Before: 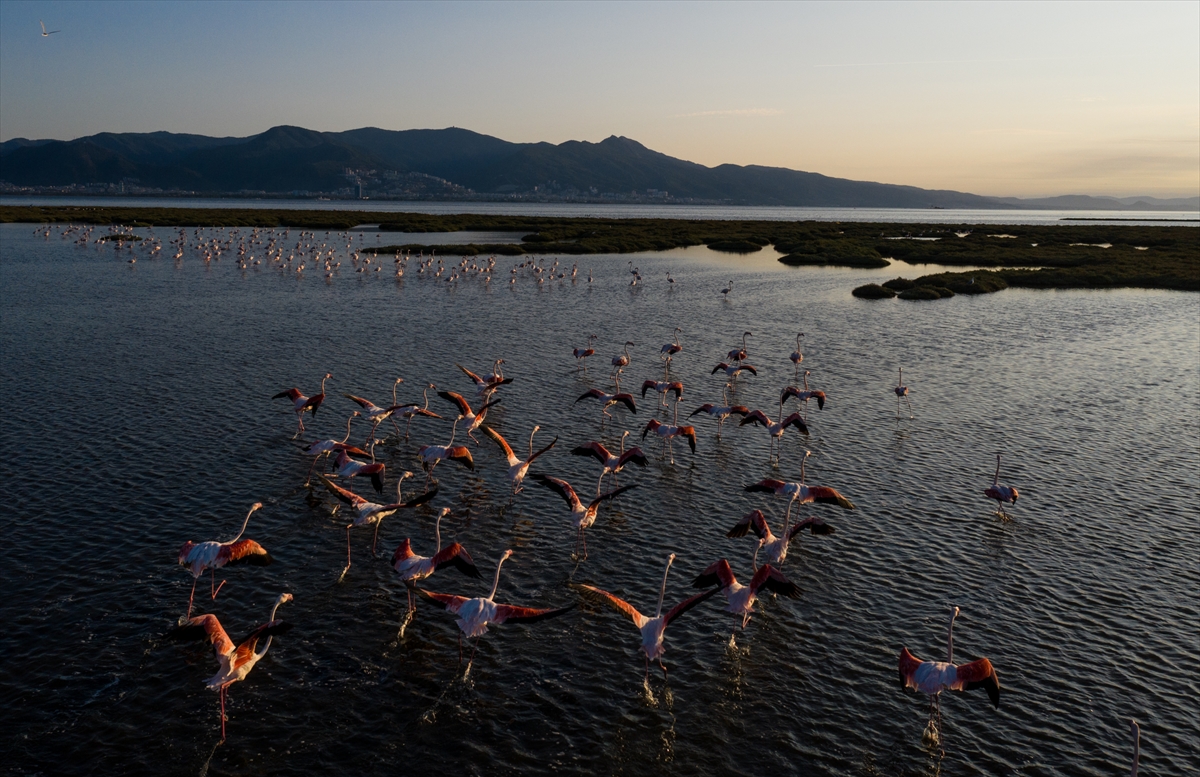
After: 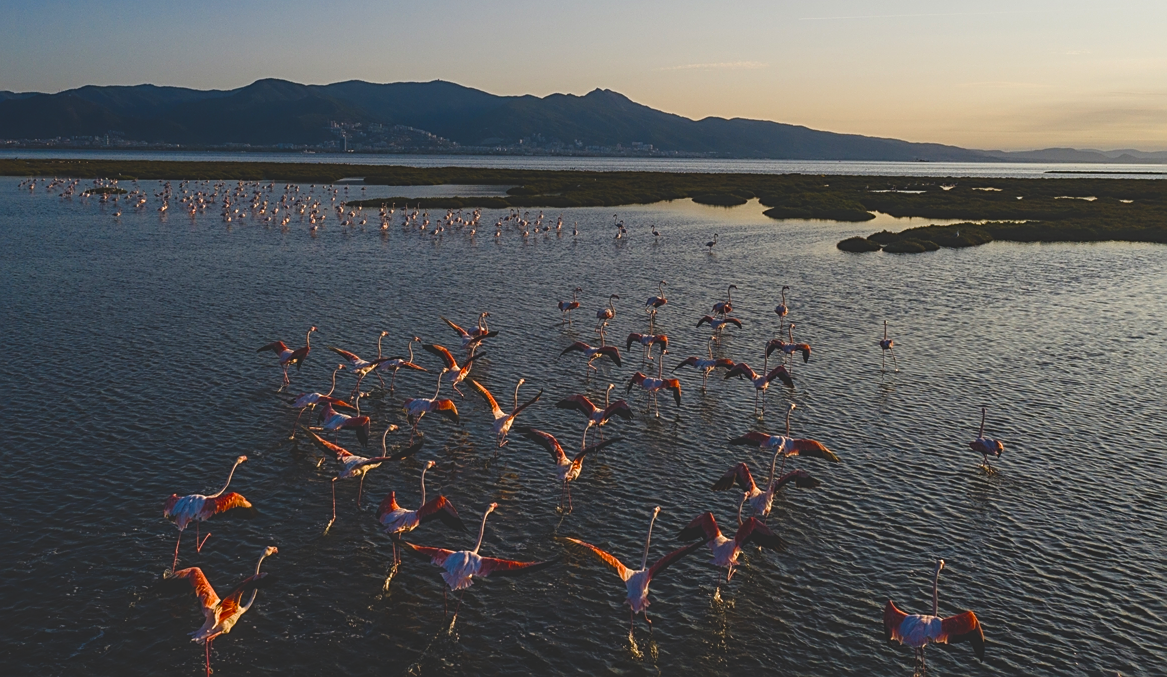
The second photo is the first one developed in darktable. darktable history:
crop: left 1.26%, top 6.142%, right 1.426%, bottom 6.703%
exposure: black level correction -0.026, exposure -0.118 EV, compensate highlight preservation false
sharpen: on, module defaults
color balance rgb: perceptual saturation grading › global saturation 45.948%, perceptual saturation grading › highlights -50.044%, perceptual saturation grading › shadows 30.648%, global vibrance 30.679%
local contrast: on, module defaults
levels: levels [0, 0.499, 1]
